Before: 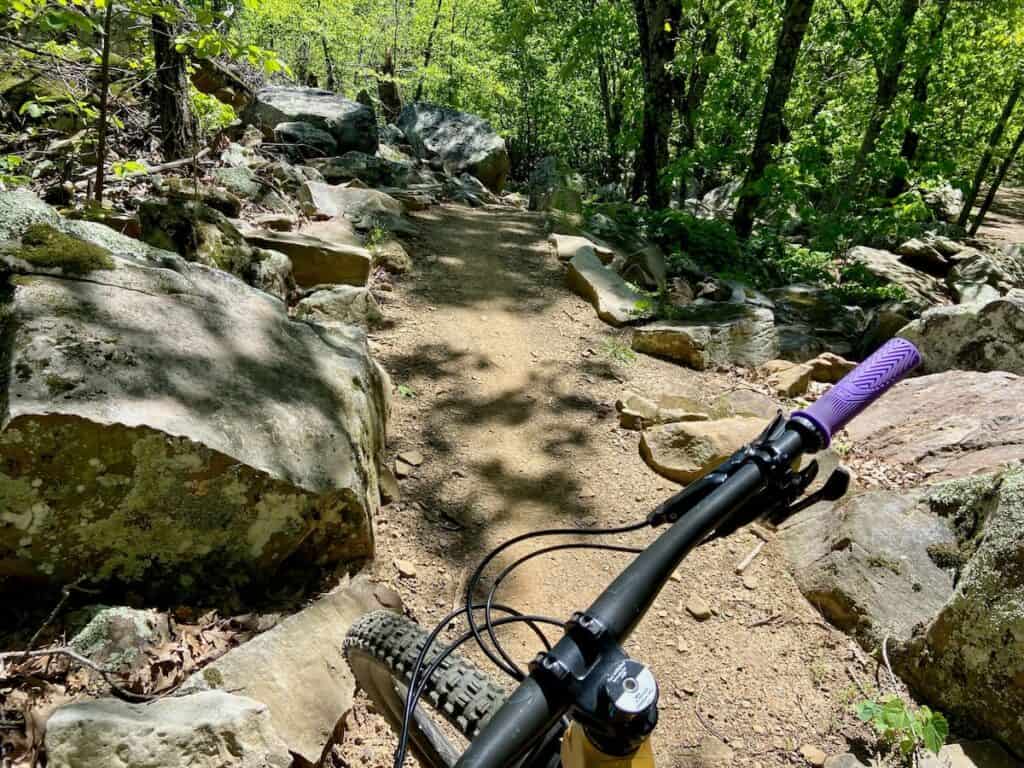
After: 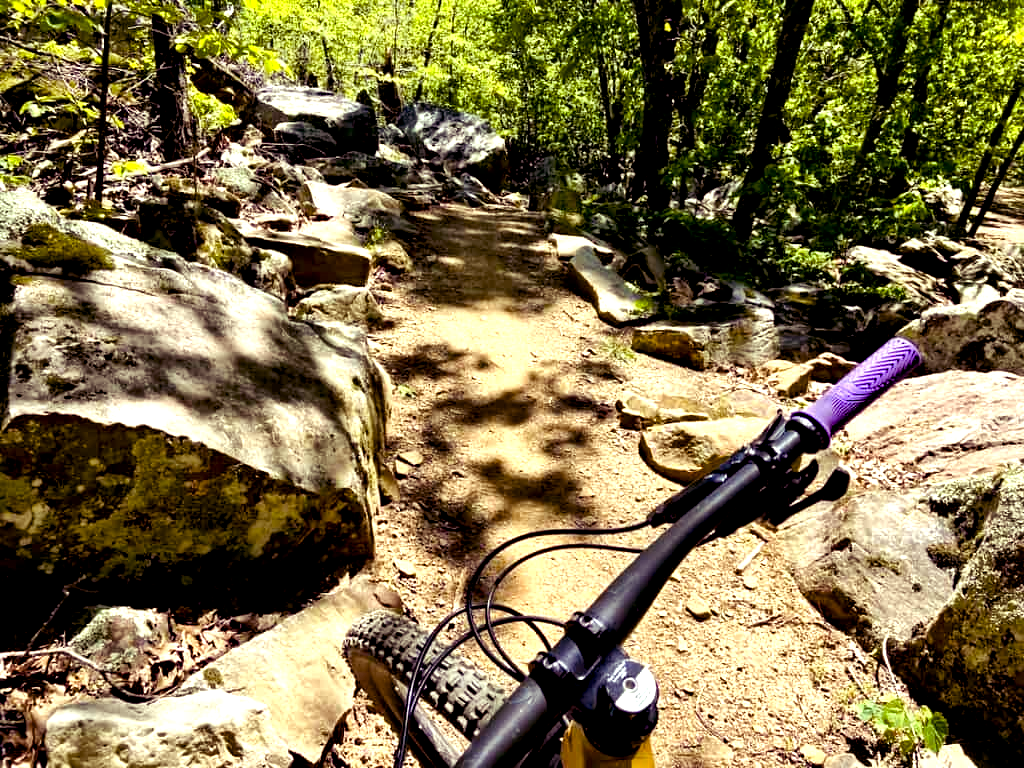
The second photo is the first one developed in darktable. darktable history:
exposure: black level correction 0, compensate exposure bias true, compensate highlight preservation false
local contrast: mode bilateral grid, contrast 25, coarseness 60, detail 151%, midtone range 0.2
tone equalizer: -8 EV -0.417 EV, -7 EV -0.389 EV, -6 EV -0.333 EV, -5 EV -0.222 EV, -3 EV 0.222 EV, -2 EV 0.333 EV, -1 EV 0.389 EV, +0 EV 0.417 EV, edges refinement/feathering 500, mask exposure compensation -1.57 EV, preserve details no
color balance rgb: shadows lift › luminance -21.66%, shadows lift › chroma 8.98%, shadows lift › hue 283.37°, power › chroma 1.55%, power › hue 25.59°, highlights gain › luminance 6.08%, highlights gain › chroma 2.55%, highlights gain › hue 90°, global offset › luminance -0.87%, perceptual saturation grading › global saturation 27.49%, perceptual saturation grading › highlights -28.39%, perceptual saturation grading › mid-tones 15.22%, perceptual saturation grading › shadows 33.98%, perceptual brilliance grading › highlights 10%, perceptual brilliance grading › mid-tones 5%
contrast brightness saturation: contrast 0.05
